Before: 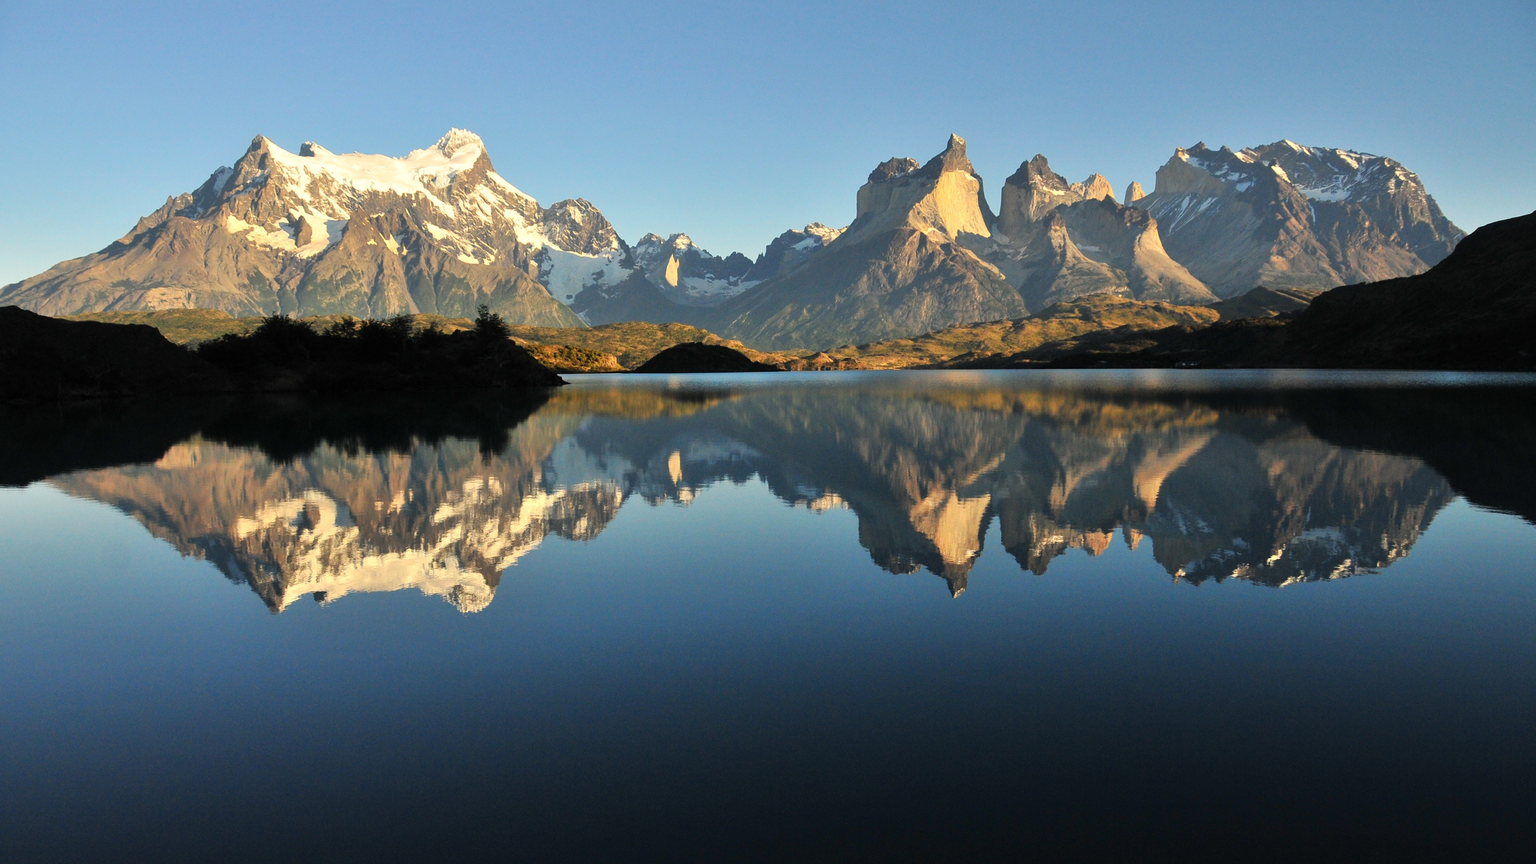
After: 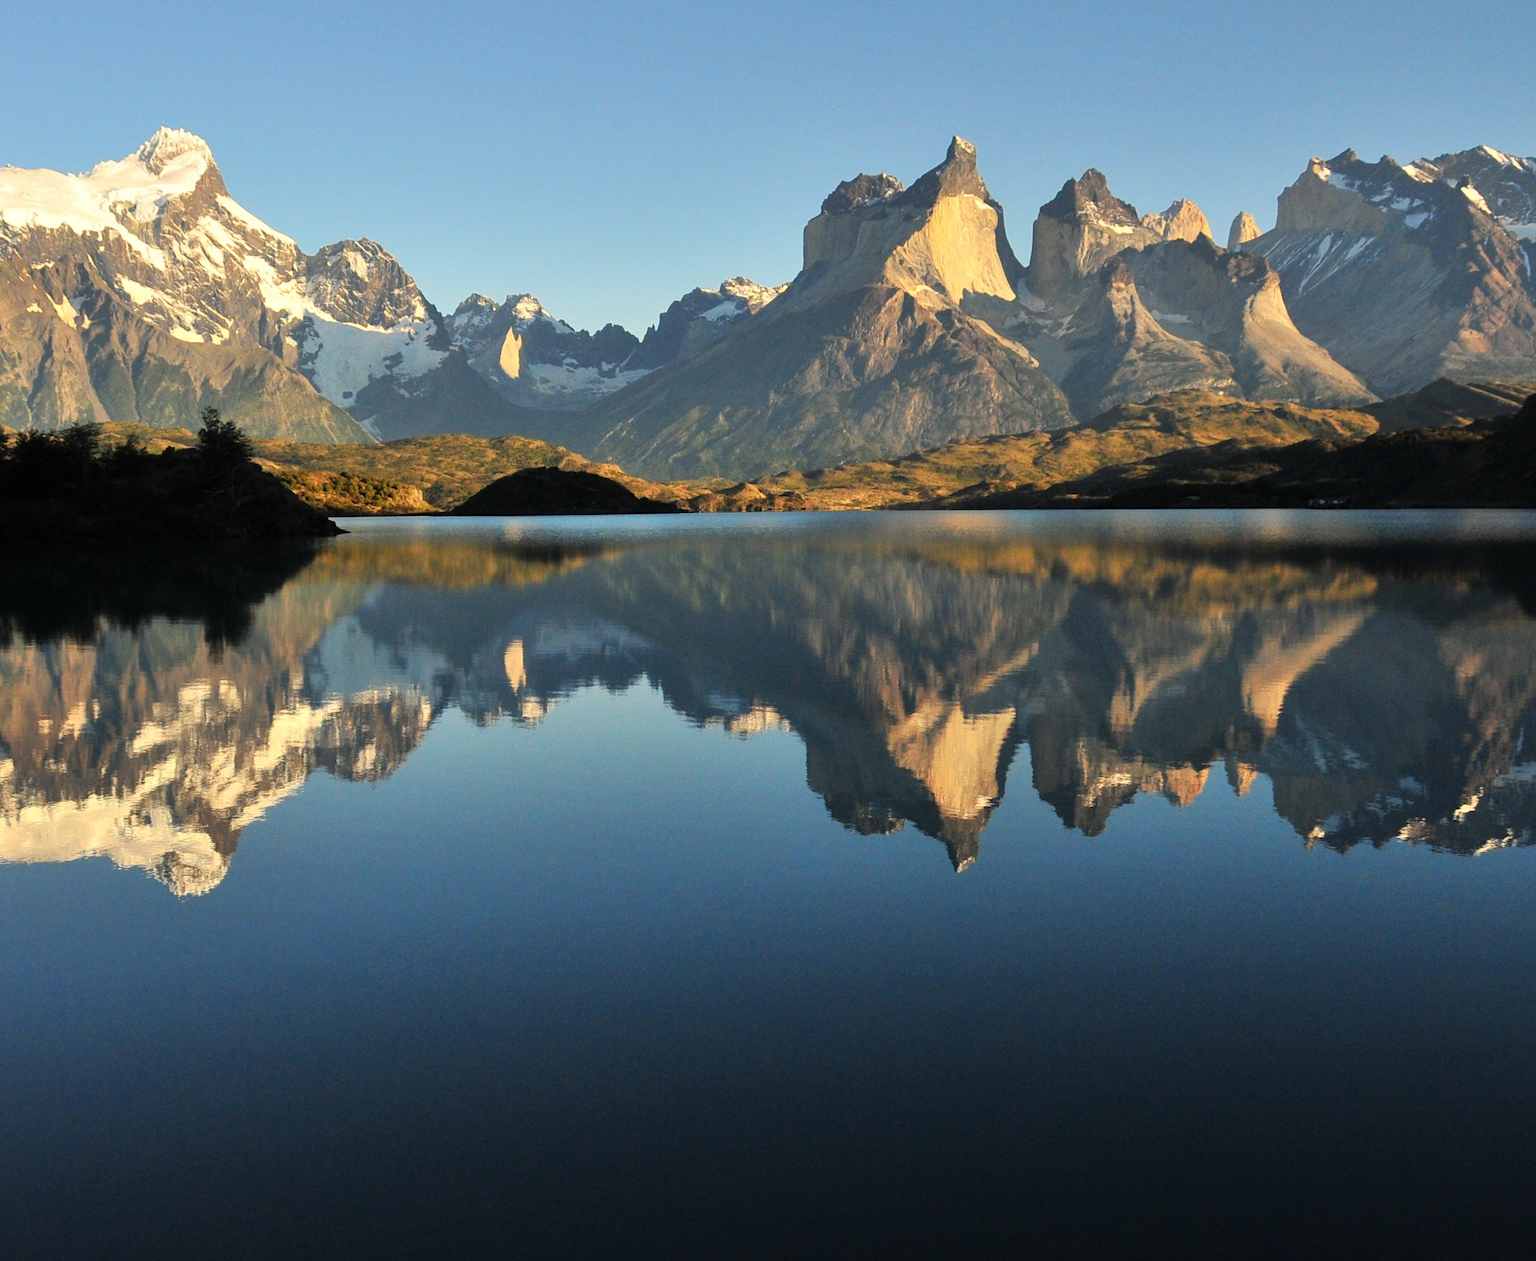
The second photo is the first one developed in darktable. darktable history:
crop and rotate: left 22.821%, top 5.648%, right 14.128%, bottom 2.305%
